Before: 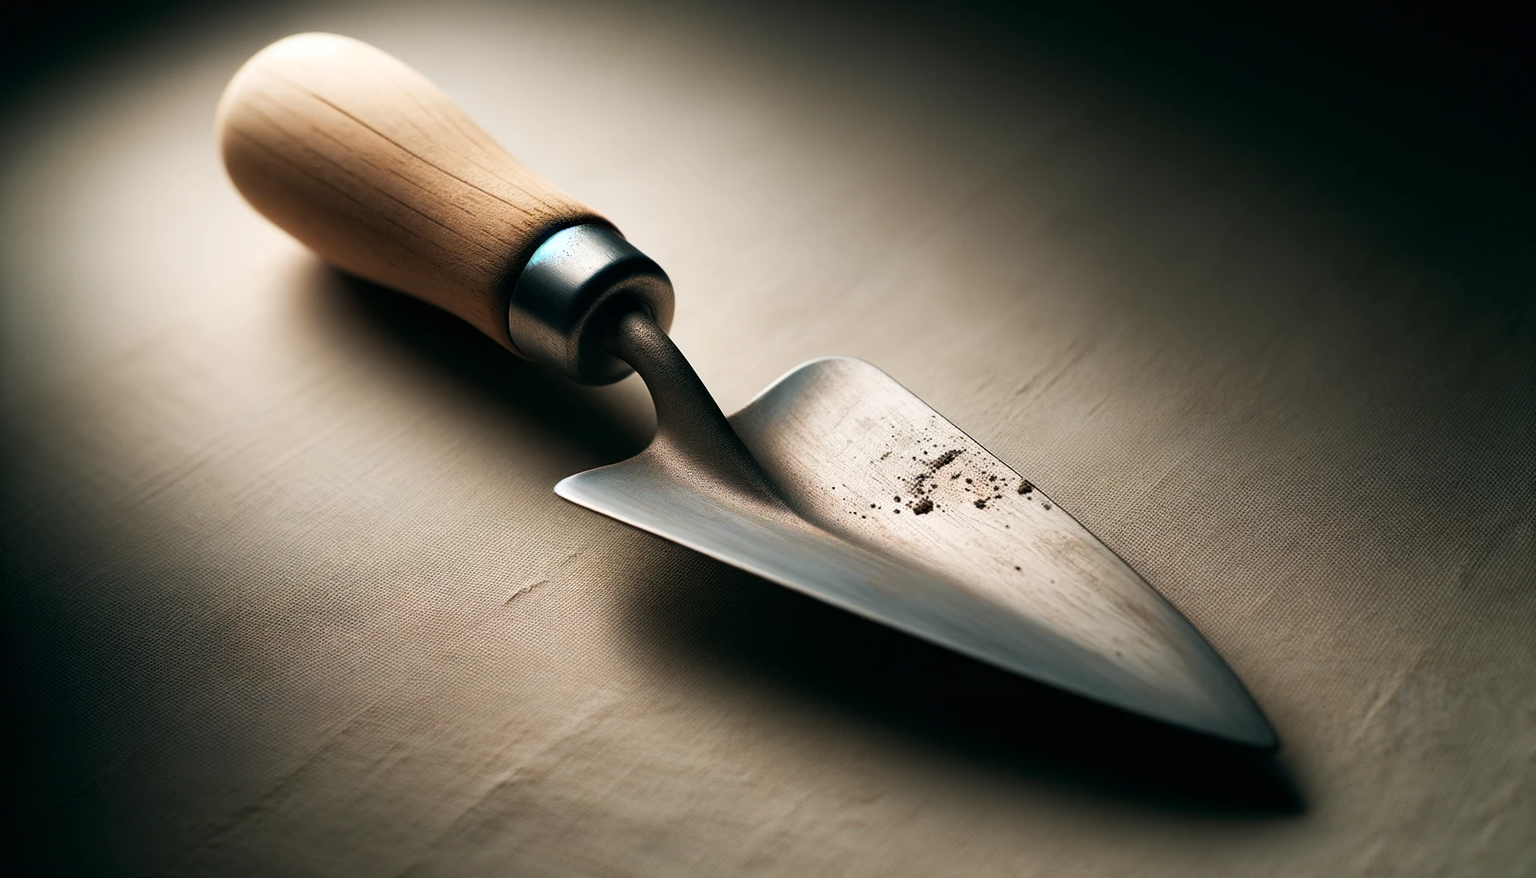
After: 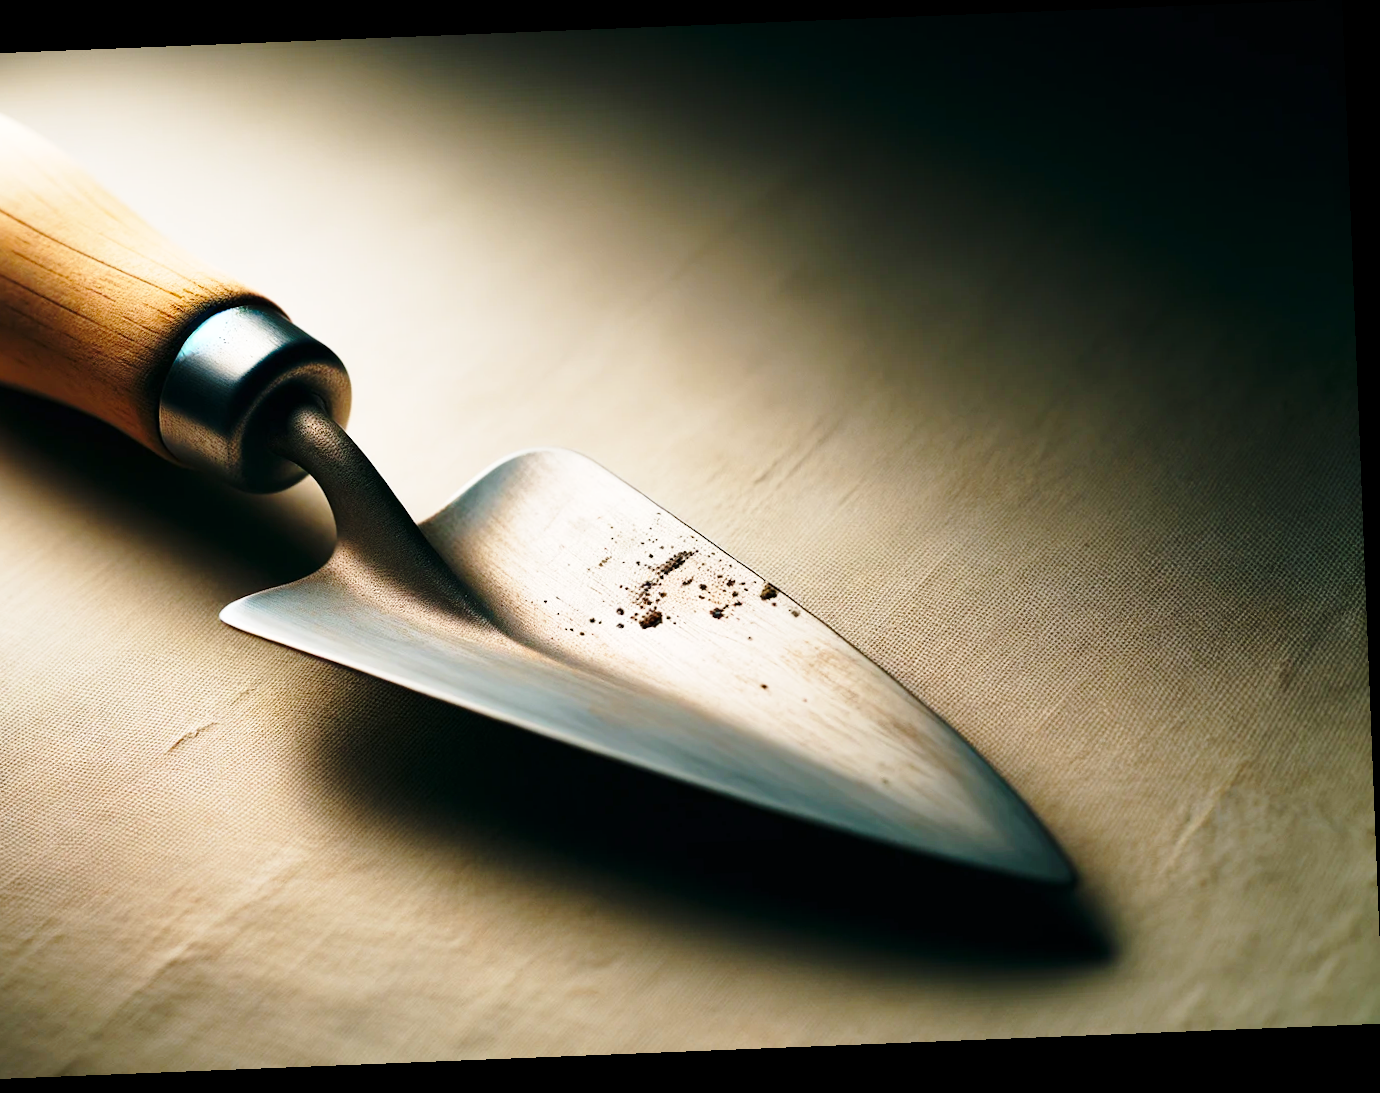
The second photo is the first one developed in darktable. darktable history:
color balance rgb: perceptual saturation grading › global saturation 20%, global vibrance 20%
crop and rotate: left 24.6%
base curve: curves: ch0 [(0, 0) (0.028, 0.03) (0.121, 0.232) (0.46, 0.748) (0.859, 0.968) (1, 1)], preserve colors none
rotate and perspective: rotation -2.29°, automatic cropping off
